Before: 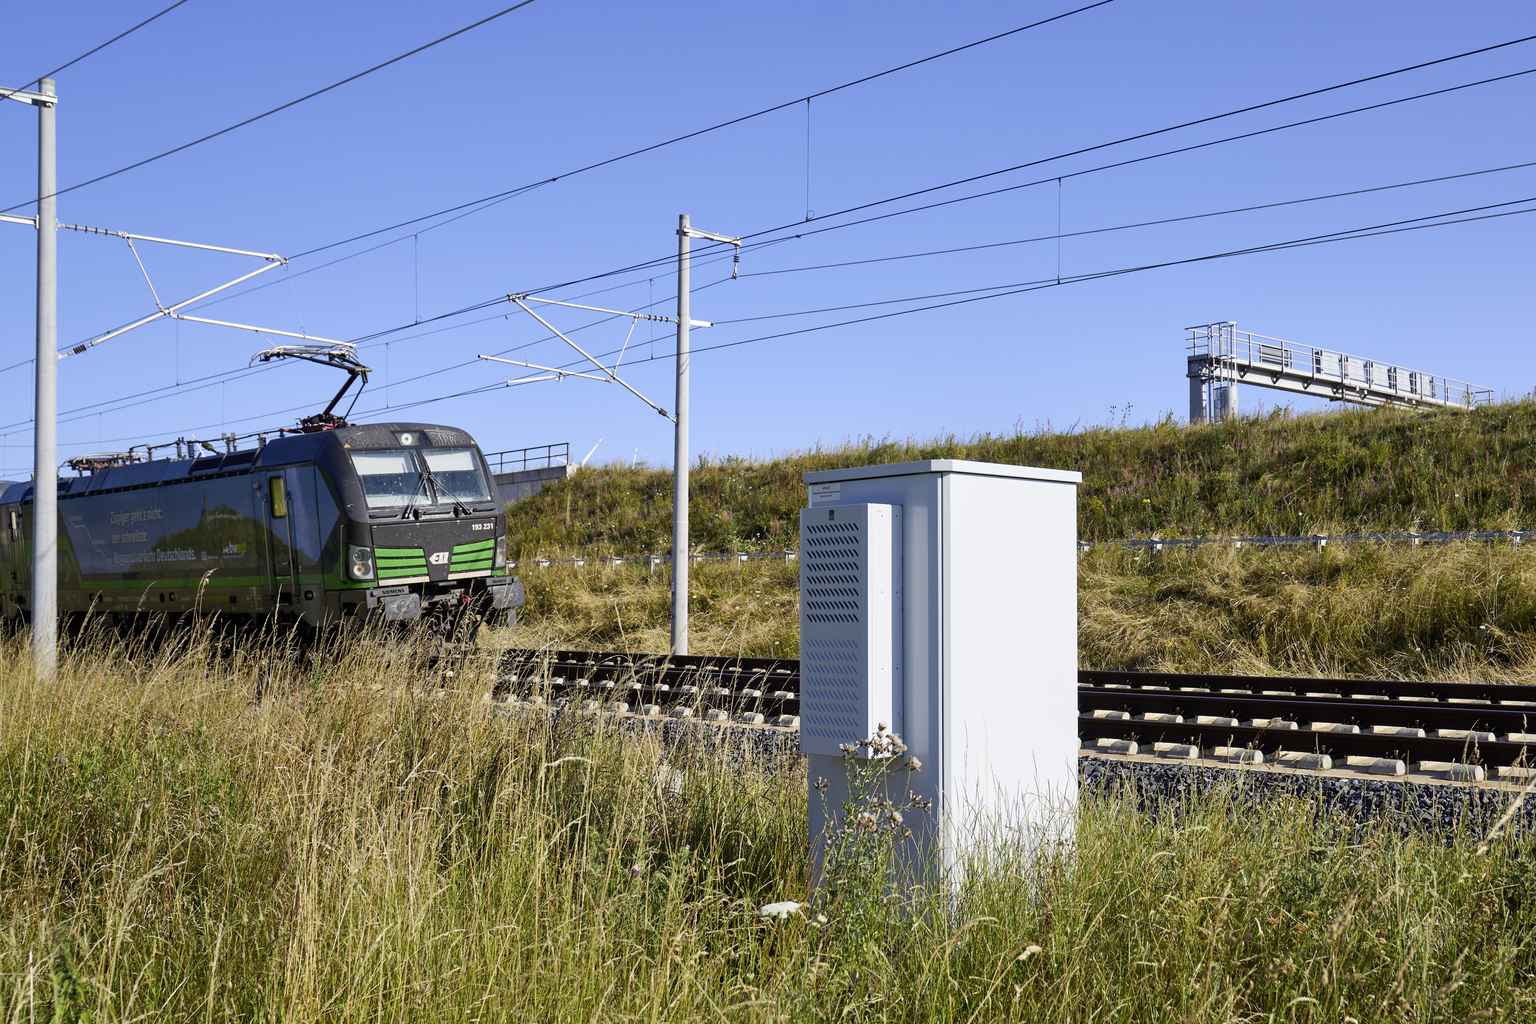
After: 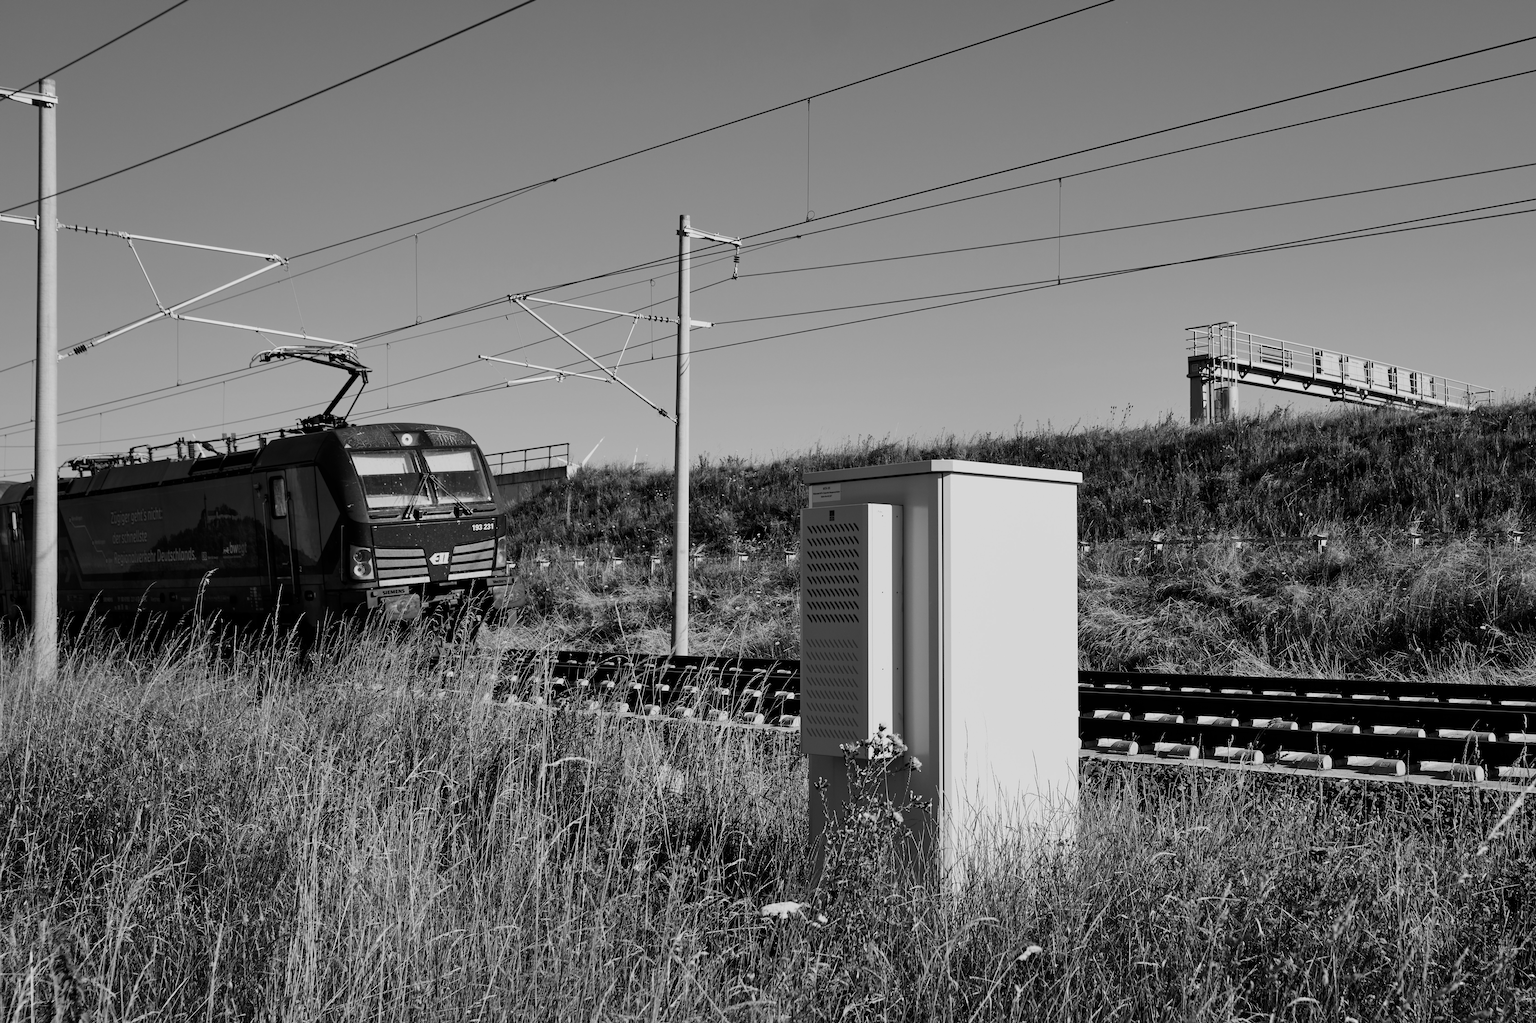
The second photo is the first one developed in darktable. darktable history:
contrast brightness saturation: contrast 0.12, brightness -0.12, saturation 0.2
color correction: highlights a* -2.73, highlights b* -2.09, shadows a* 2.41, shadows b* 2.73
filmic rgb: black relative exposure -7.75 EV, white relative exposure 4.4 EV, threshold 3 EV, hardness 3.76, latitude 50%, contrast 1.1, color science v5 (2021), contrast in shadows safe, contrast in highlights safe, enable highlight reconstruction true
monochrome: on, module defaults
